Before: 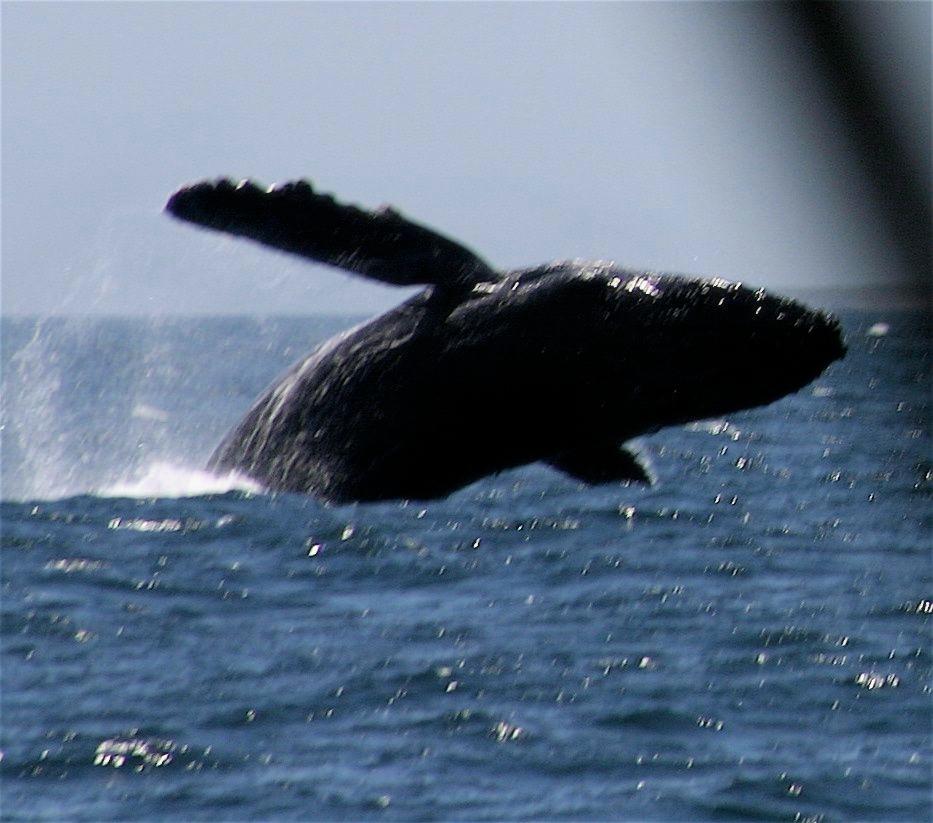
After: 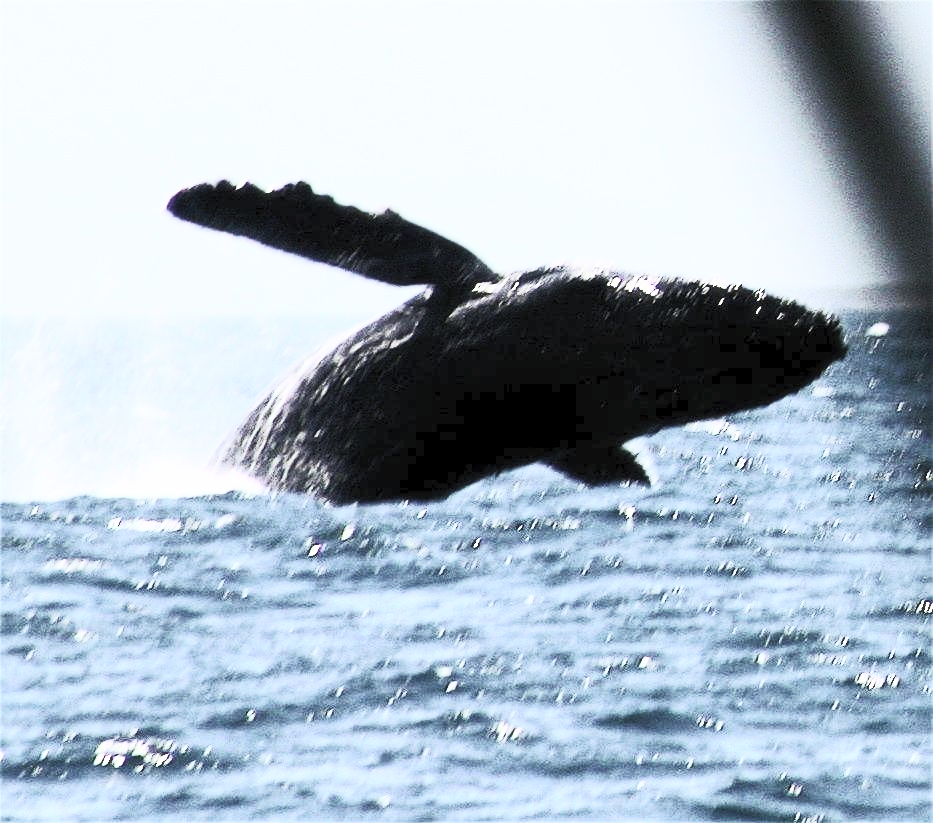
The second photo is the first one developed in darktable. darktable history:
exposure: compensate highlight preservation false
shadows and highlights: shadows 24.96, highlights -24.02
contrast brightness saturation: contrast 0.588, brightness 0.568, saturation -0.326
base curve: curves: ch0 [(0, 0) (0.025, 0.046) (0.112, 0.277) (0.467, 0.74) (0.814, 0.929) (1, 0.942)], preserve colors none
